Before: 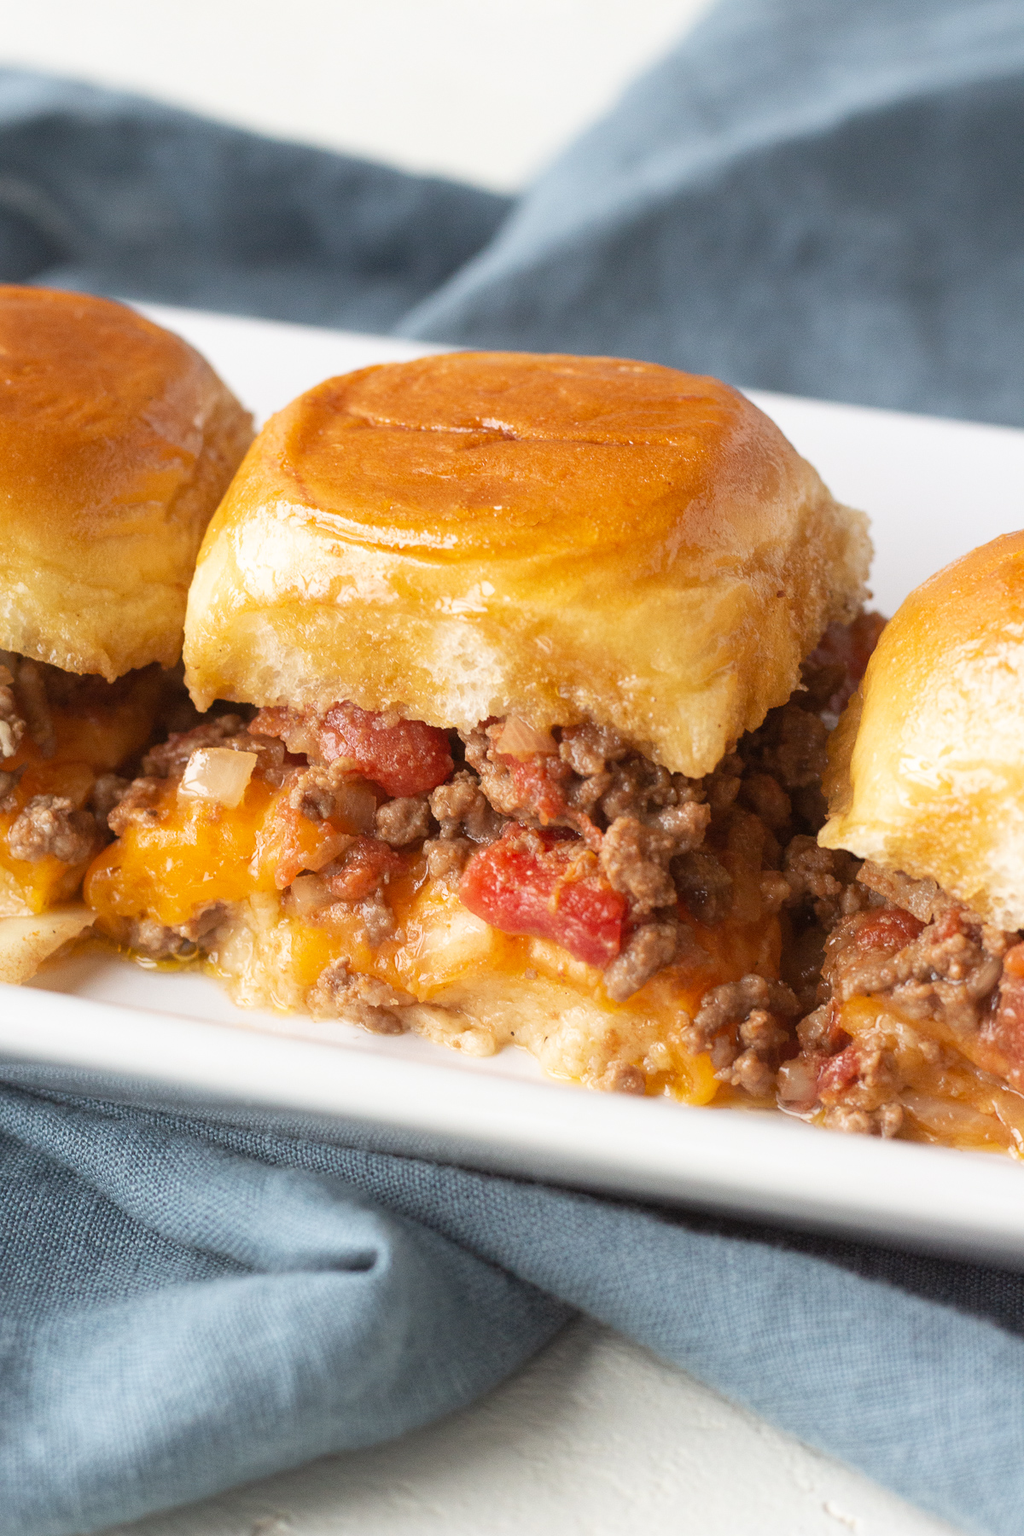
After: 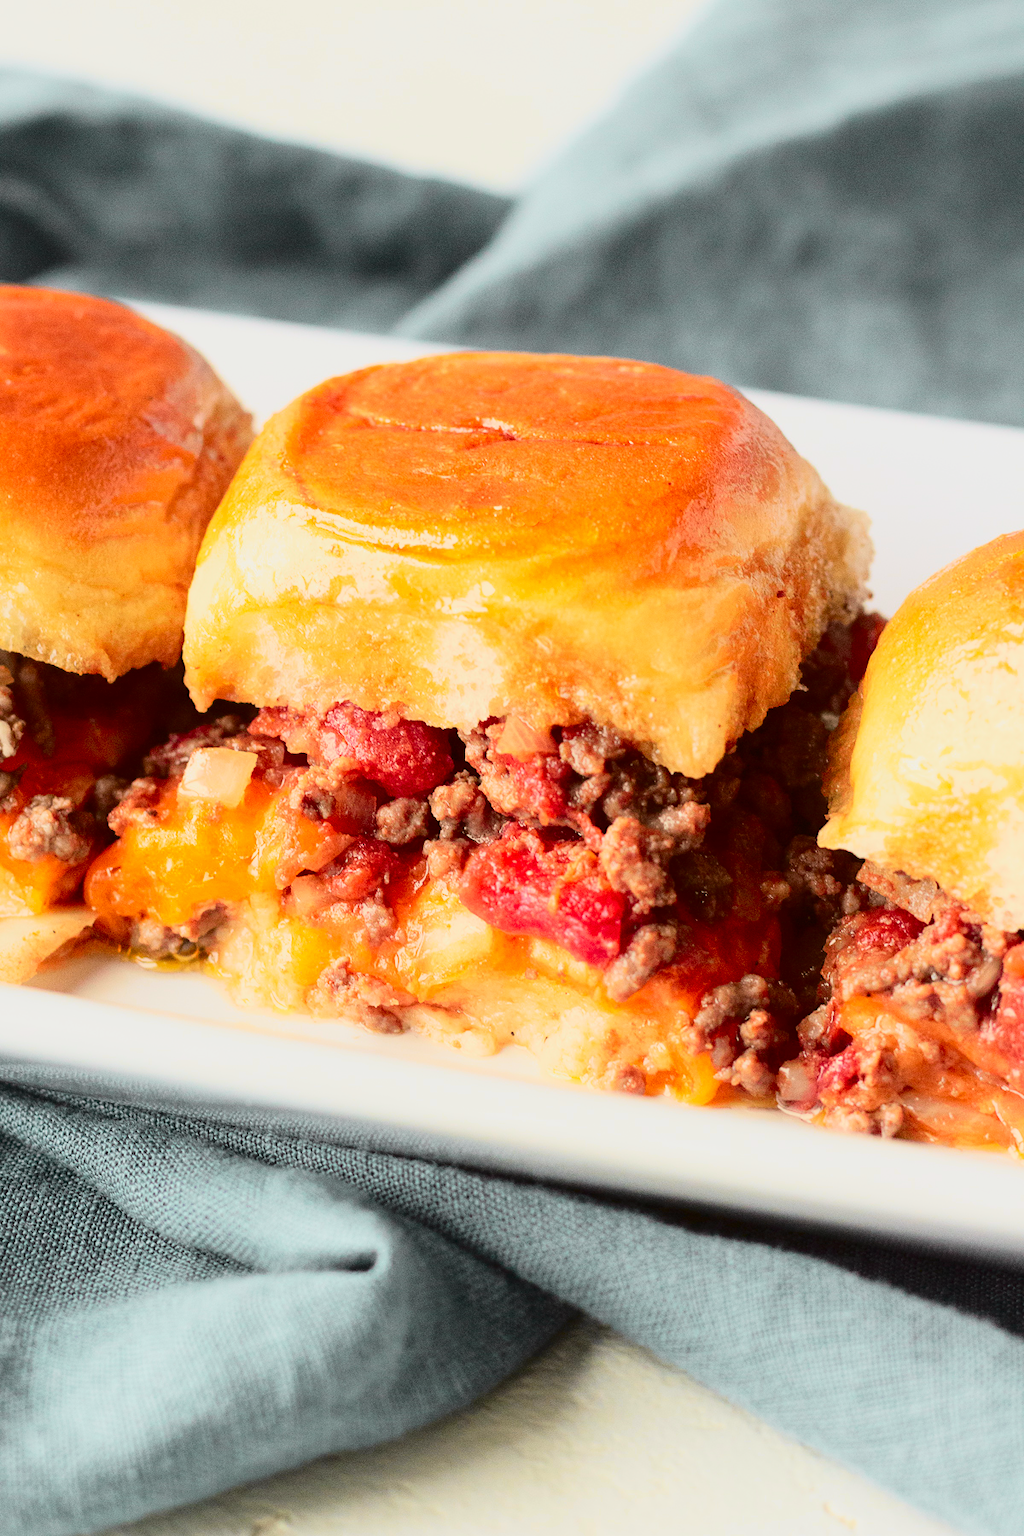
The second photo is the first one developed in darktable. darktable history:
contrast brightness saturation: contrast 0.15, brightness -0.01, saturation 0.1
tone curve: curves: ch0 [(0, 0.006) (0.184, 0.117) (0.405, 0.46) (0.456, 0.528) (0.634, 0.728) (0.877, 0.89) (0.984, 0.935)]; ch1 [(0, 0) (0.443, 0.43) (0.492, 0.489) (0.566, 0.579) (0.595, 0.625) (0.608, 0.667) (0.65, 0.729) (1, 1)]; ch2 [(0, 0) (0.33, 0.301) (0.421, 0.443) (0.447, 0.489) (0.492, 0.498) (0.537, 0.583) (0.586, 0.591) (0.663, 0.686) (1, 1)], color space Lab, independent channels, preserve colors none
